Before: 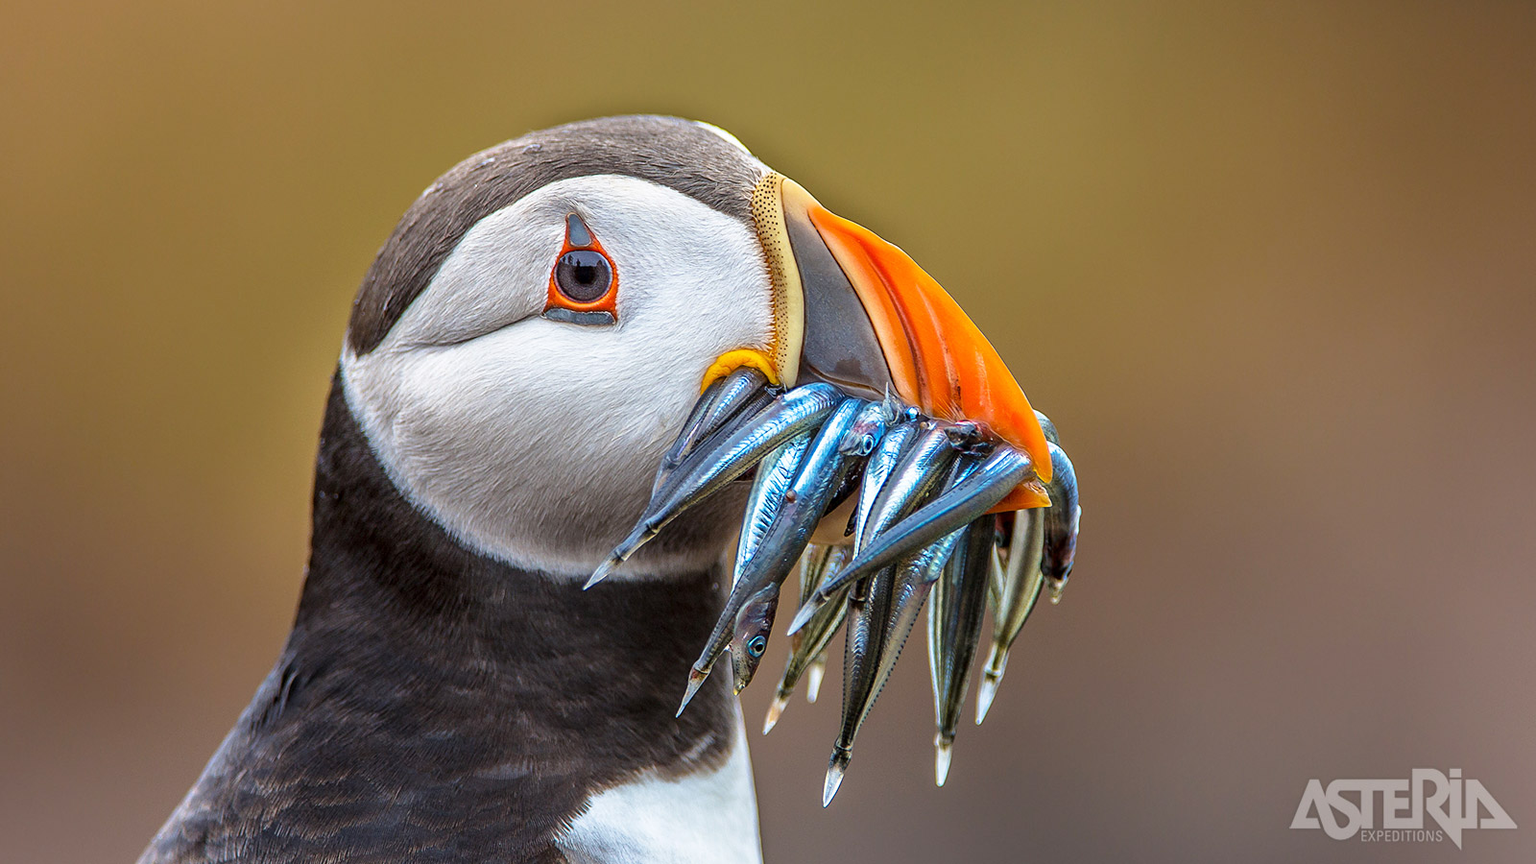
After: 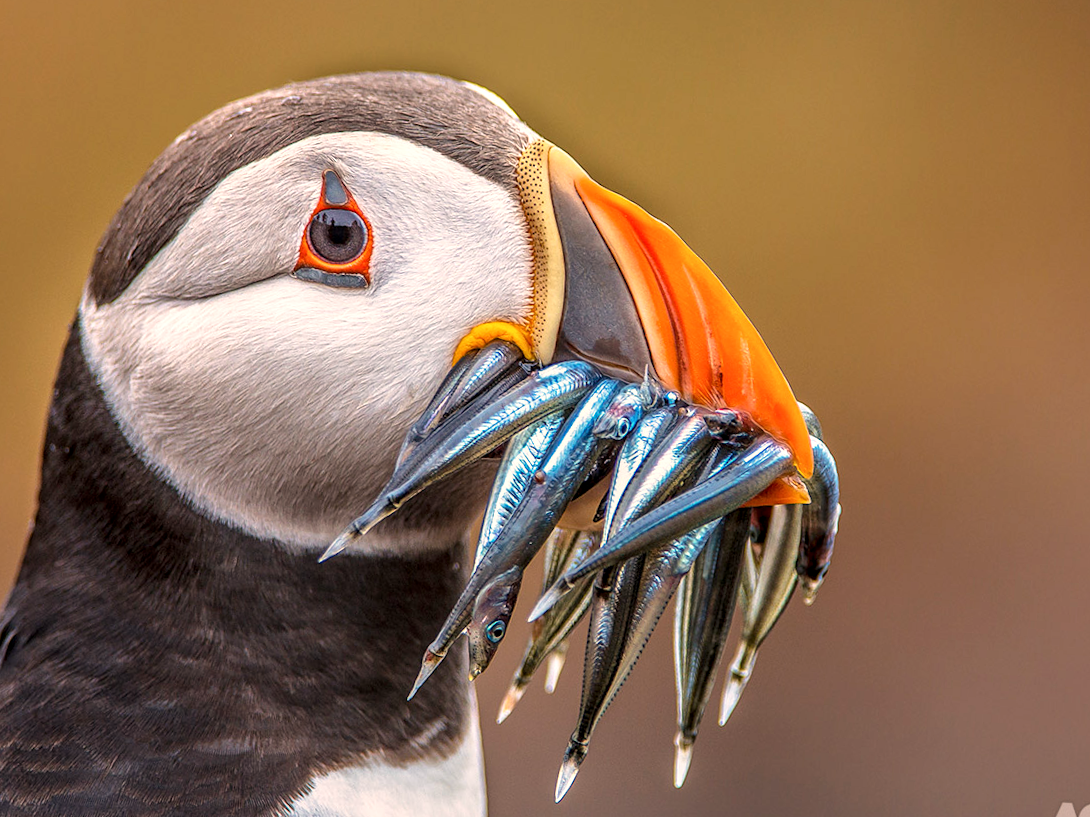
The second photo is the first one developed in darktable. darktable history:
crop and rotate: angle -3.27°, left 14.277%, top 0.028%, right 10.766%, bottom 0.028%
white balance: red 1.127, blue 0.943
local contrast: on, module defaults
